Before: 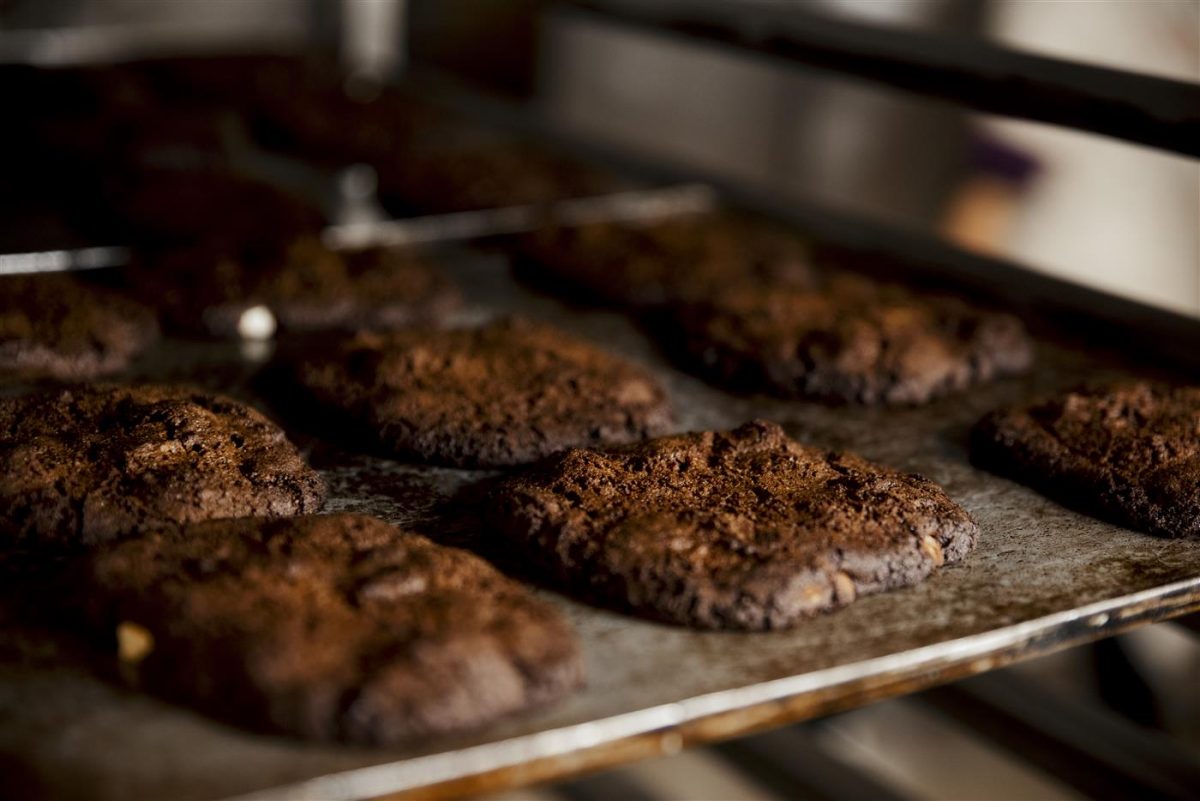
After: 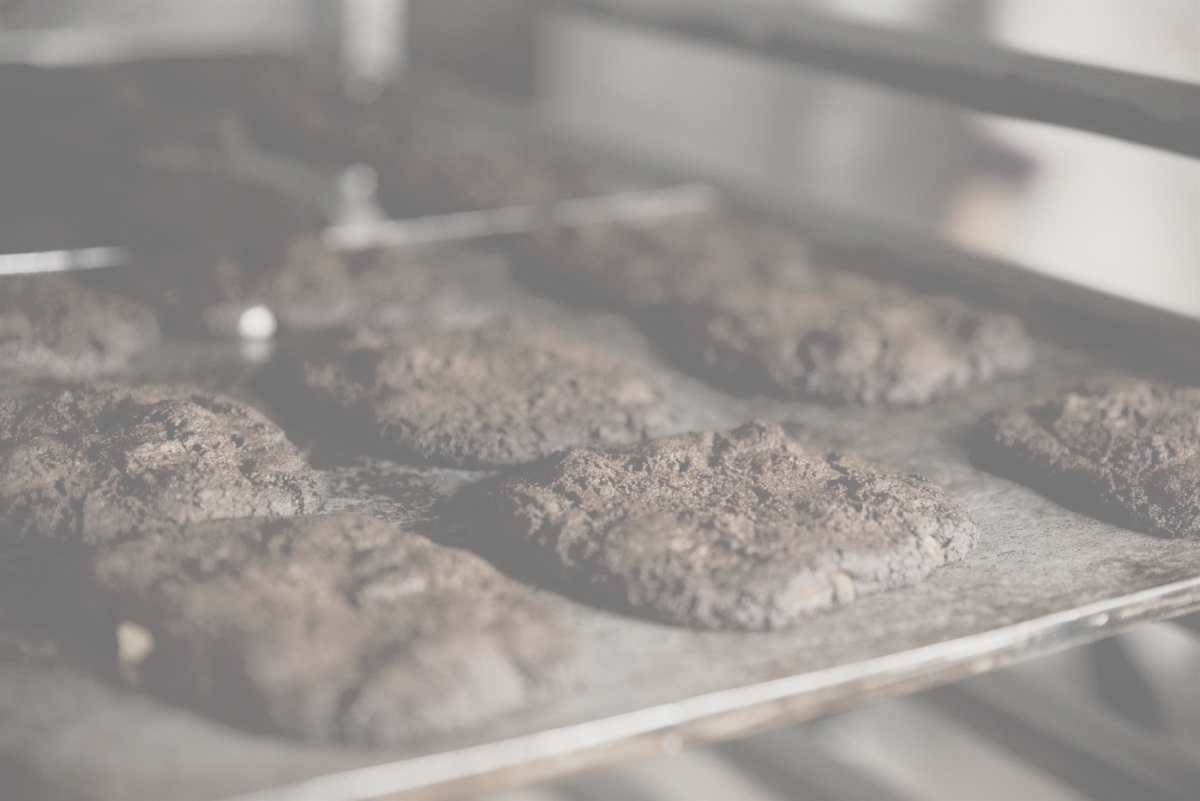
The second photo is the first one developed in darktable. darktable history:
contrast brightness saturation: contrast -0.32, brightness 0.75, saturation -0.78
contrast equalizer: octaves 7, y [[0.6 ×6], [0.55 ×6], [0 ×6], [0 ×6], [0 ×6]], mix -0.3
exposure: exposure 0.258 EV, compensate highlight preservation false
